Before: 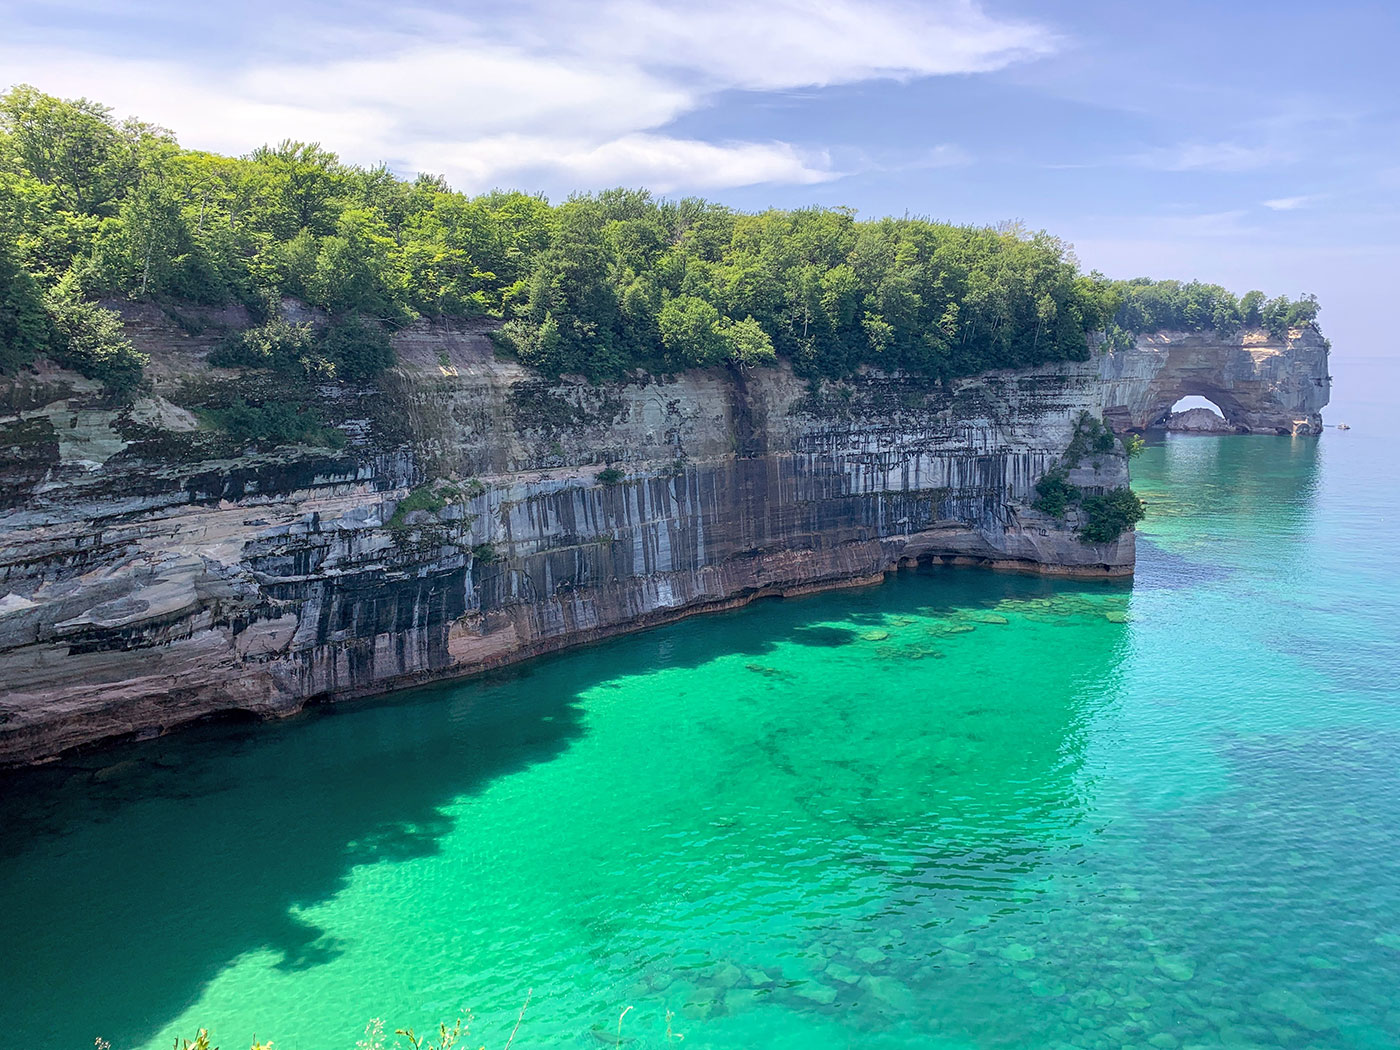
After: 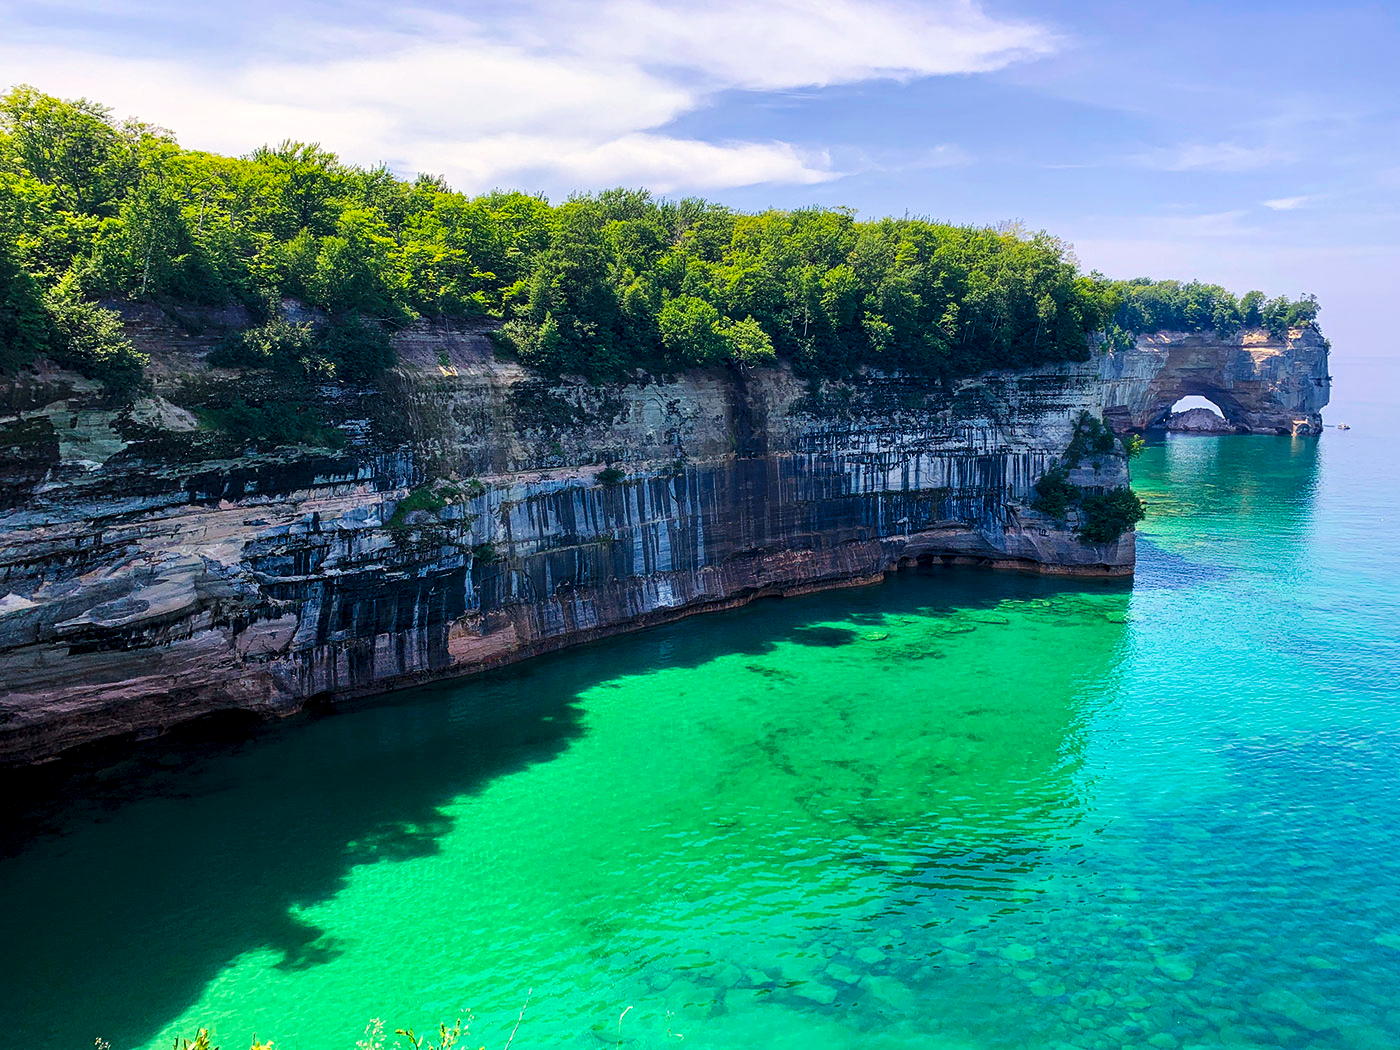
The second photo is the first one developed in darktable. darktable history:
color balance rgb: shadows lift › chroma 2%, shadows lift › hue 217.2°, power › hue 60°, highlights gain › chroma 1%, highlights gain › hue 69.6°, global offset › luminance -0.5%, perceptual saturation grading › global saturation 15%, global vibrance 15%
tone curve: curves: ch0 [(0, 0) (0.003, 0) (0.011, 0) (0.025, 0) (0.044, 0.006) (0.069, 0.024) (0.1, 0.038) (0.136, 0.052) (0.177, 0.08) (0.224, 0.112) (0.277, 0.145) (0.335, 0.206) (0.399, 0.284) (0.468, 0.372) (0.543, 0.477) (0.623, 0.593) (0.709, 0.717) (0.801, 0.815) (0.898, 0.92) (1, 1)], preserve colors none
